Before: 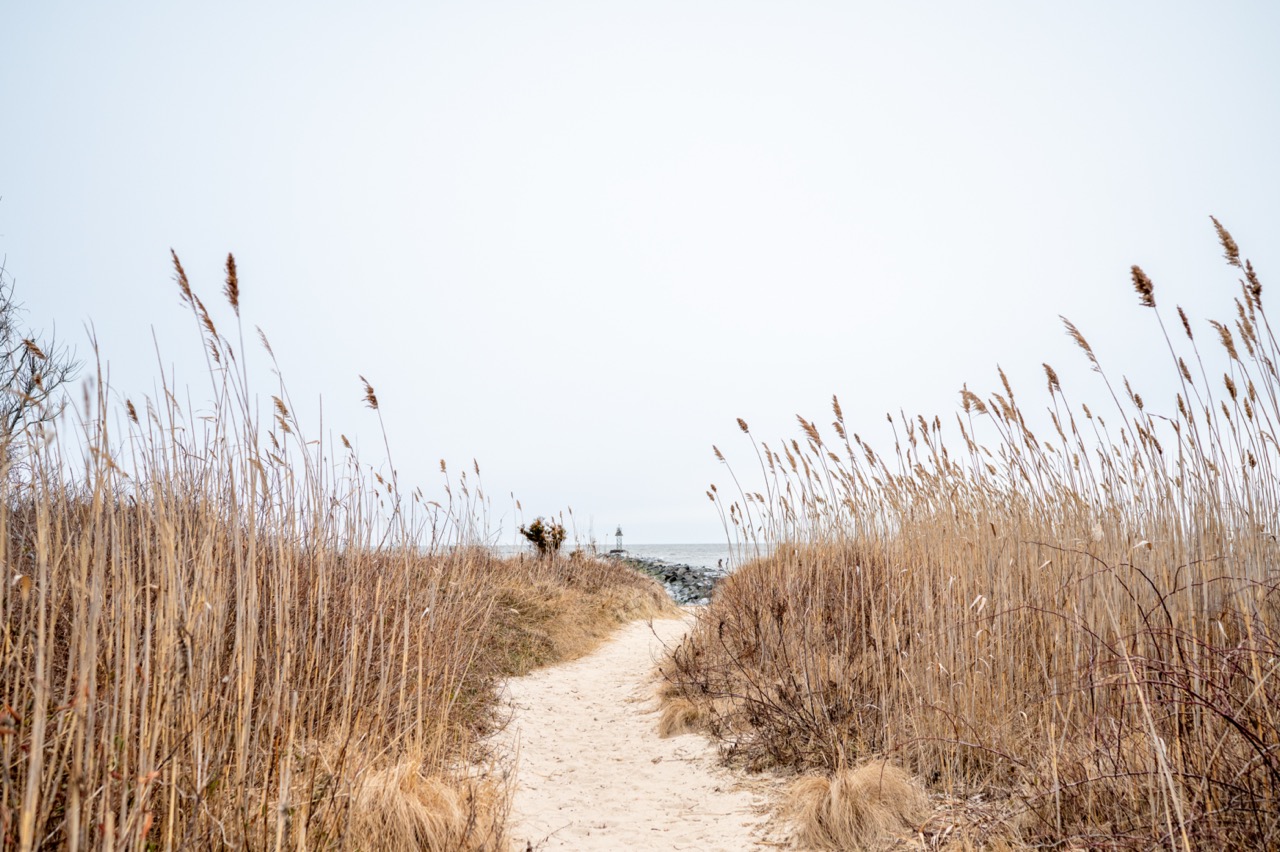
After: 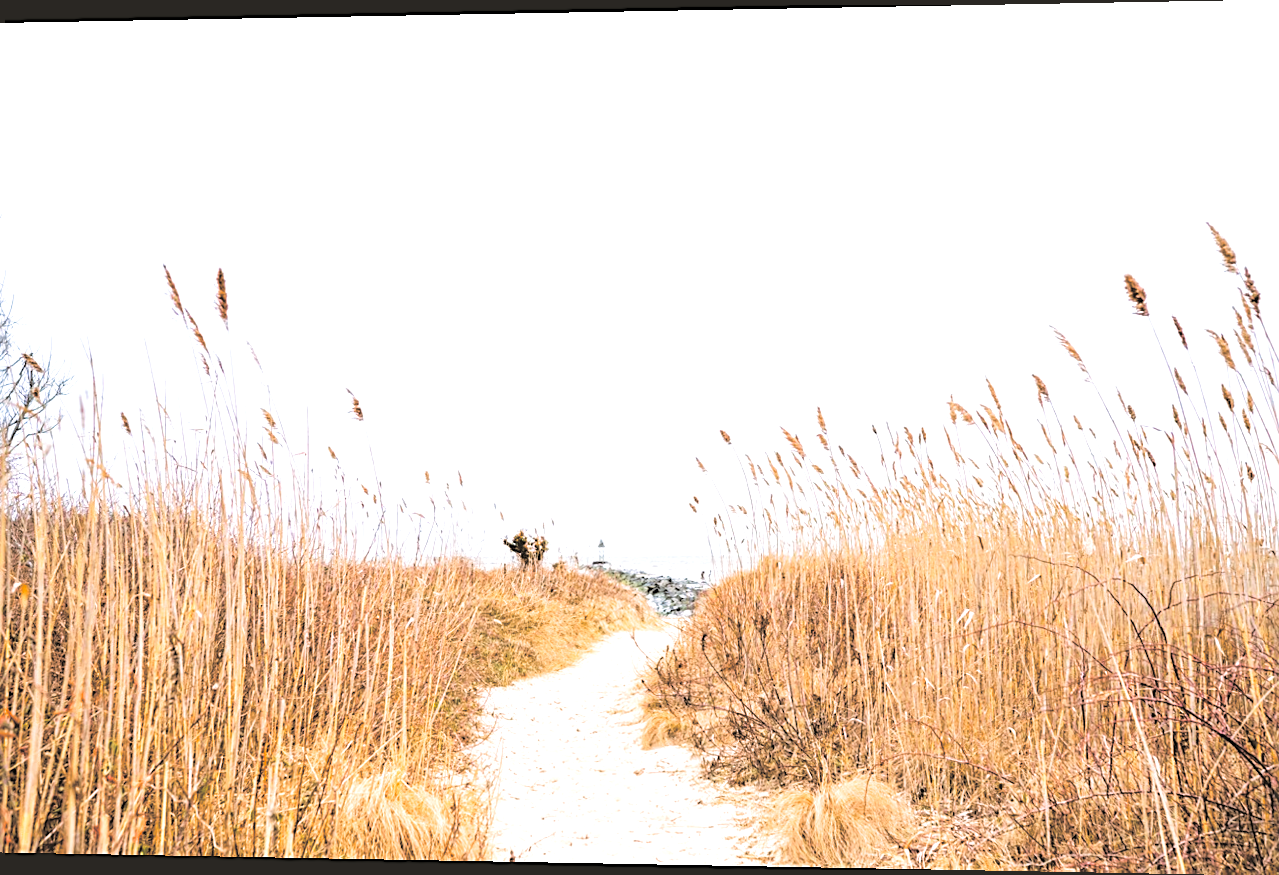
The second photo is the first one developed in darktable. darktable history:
contrast brightness saturation: contrast 0.1, brightness 0.3, saturation 0.14
exposure: black level correction -0.005, exposure 0.054 EV, compensate highlight preservation false
sharpen: on, module defaults
color balance rgb: linear chroma grading › shadows -2.2%, linear chroma grading › highlights -15%, linear chroma grading › global chroma -10%, linear chroma grading › mid-tones -10%, perceptual saturation grading › global saturation 45%, perceptual saturation grading › highlights -50%, perceptual saturation grading › shadows 30%, perceptual brilliance grading › global brilliance 18%, global vibrance 45%
color correction: highlights a* -0.137, highlights b* 0.137
split-toning: shadows › hue 46.8°, shadows › saturation 0.17, highlights › hue 316.8°, highlights › saturation 0.27, balance -51.82
rotate and perspective: lens shift (horizontal) -0.055, automatic cropping off
